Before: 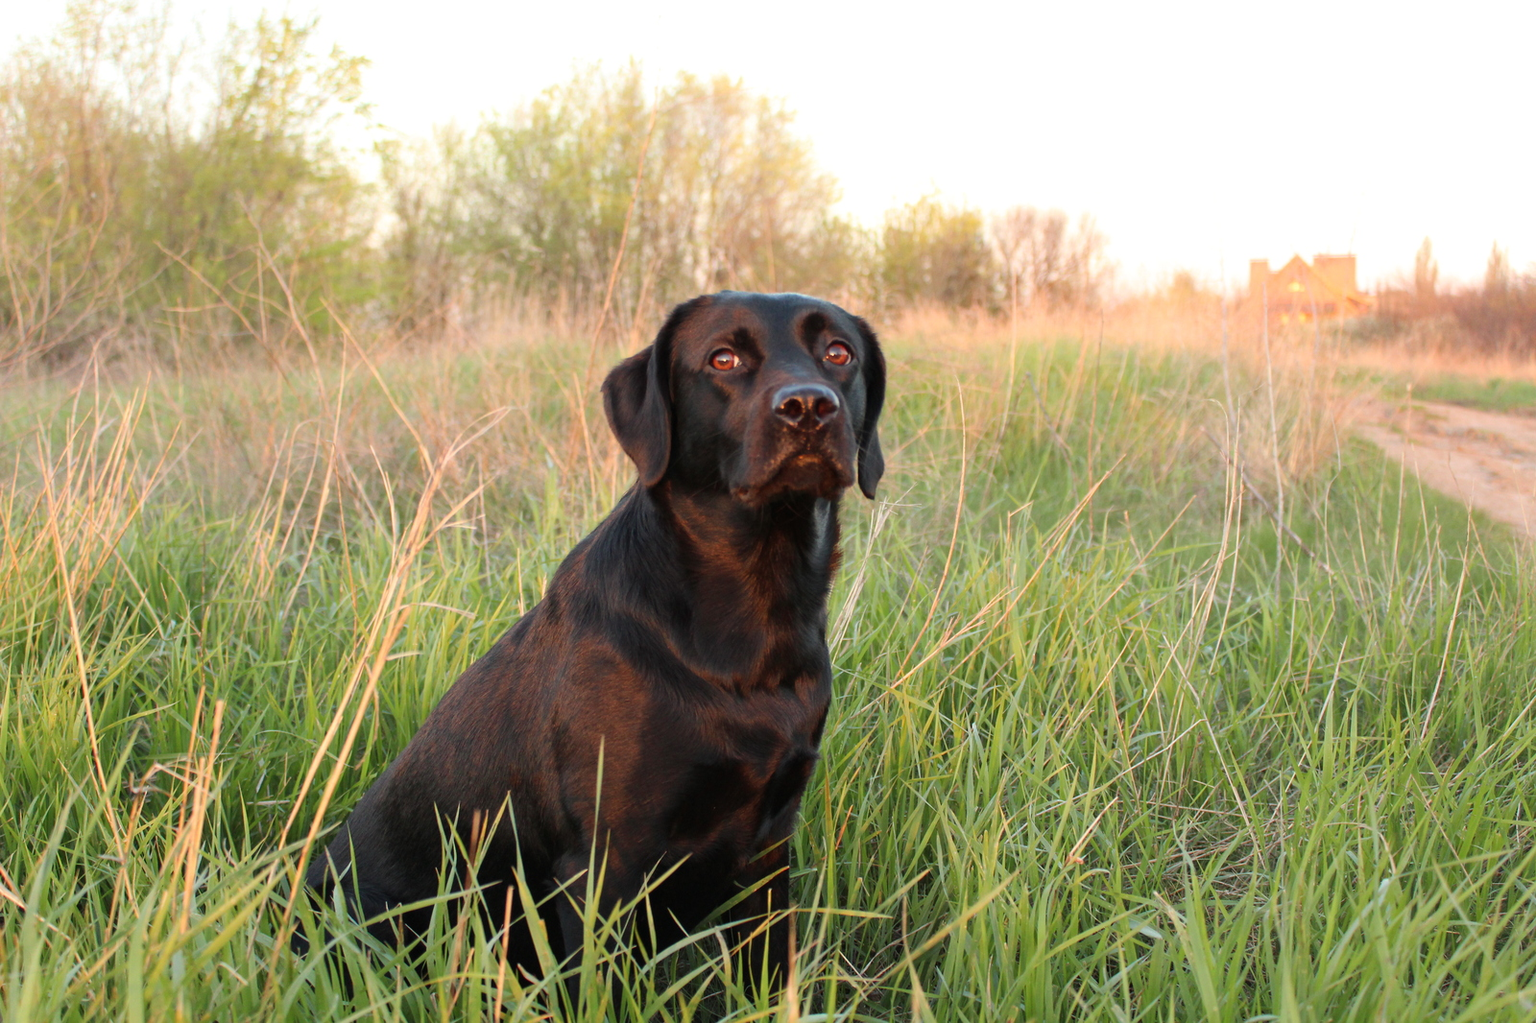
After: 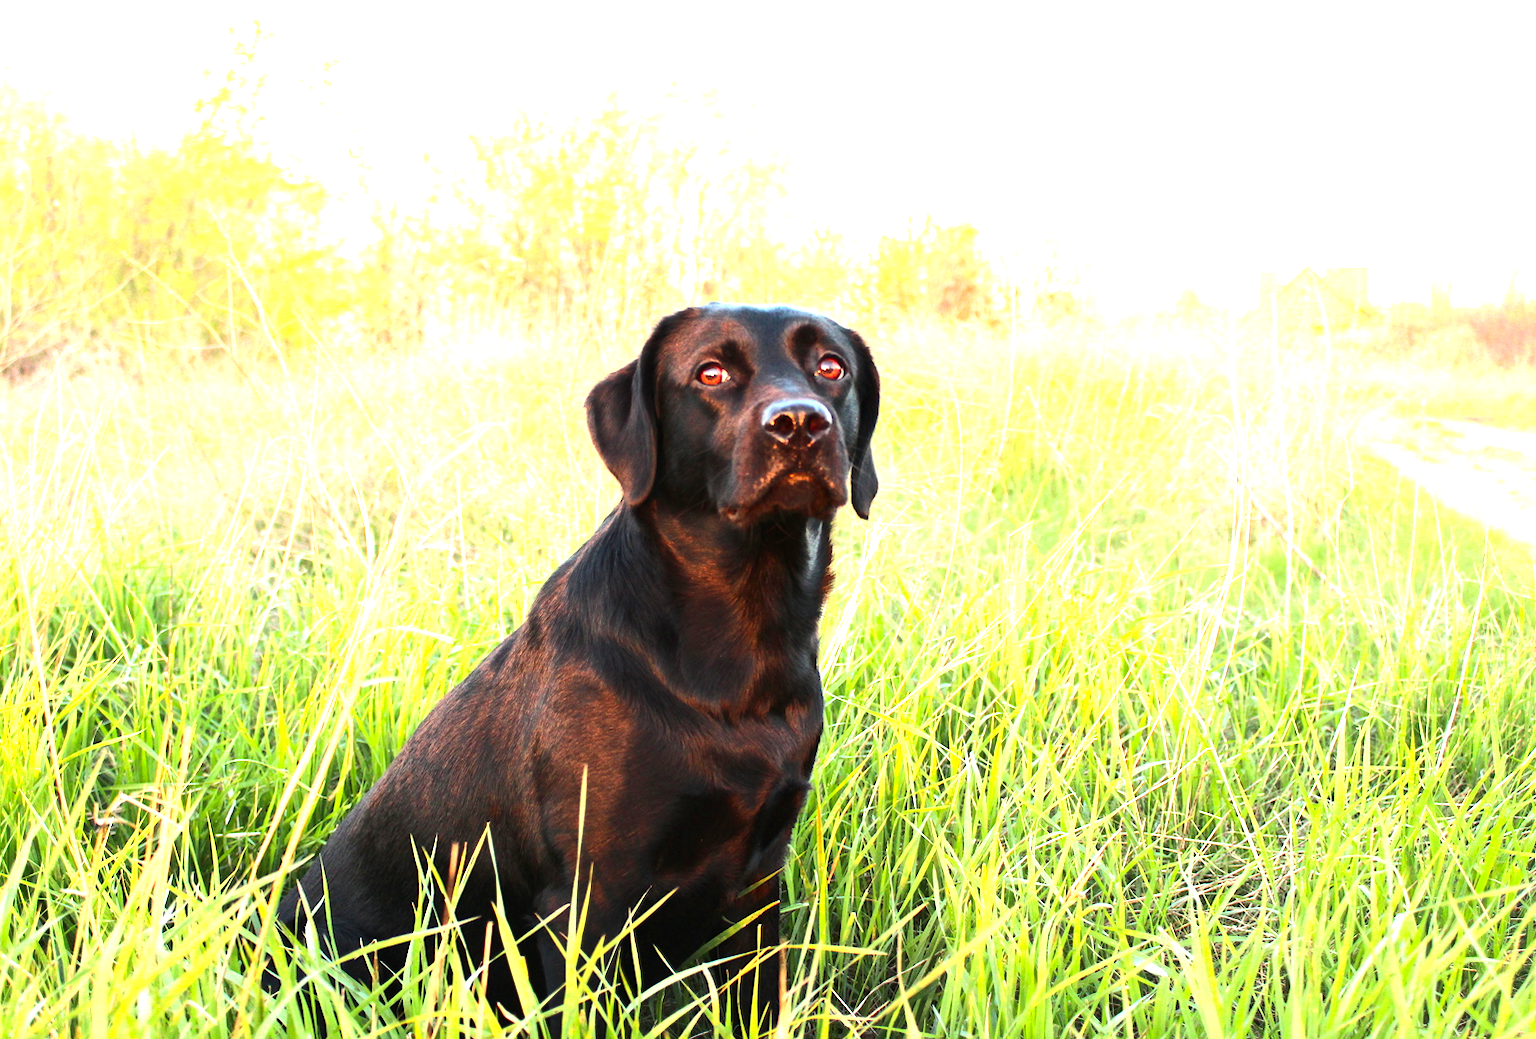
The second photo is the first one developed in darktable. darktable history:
color balance rgb: perceptual saturation grading › global saturation 1.516%, perceptual saturation grading › highlights -2.995%, perceptual saturation grading › mid-tones 3.557%, perceptual saturation grading › shadows 7.918%, perceptual brilliance grading › highlights 3.596%, perceptual brilliance grading › mid-tones -18.499%, perceptual brilliance grading › shadows -41.057%
exposure: black level correction 0, exposure 1.664 EV, compensate highlight preservation false
crop and rotate: left 2.591%, right 1.169%, bottom 2.16%
contrast brightness saturation: contrast 0.089, saturation 0.279
